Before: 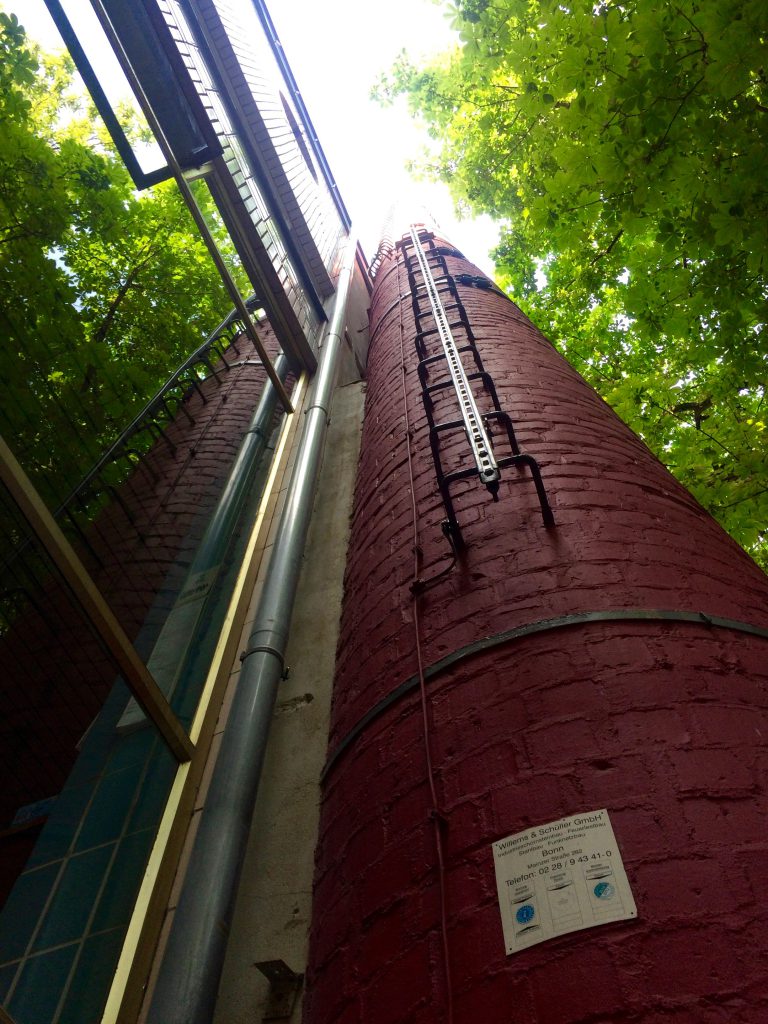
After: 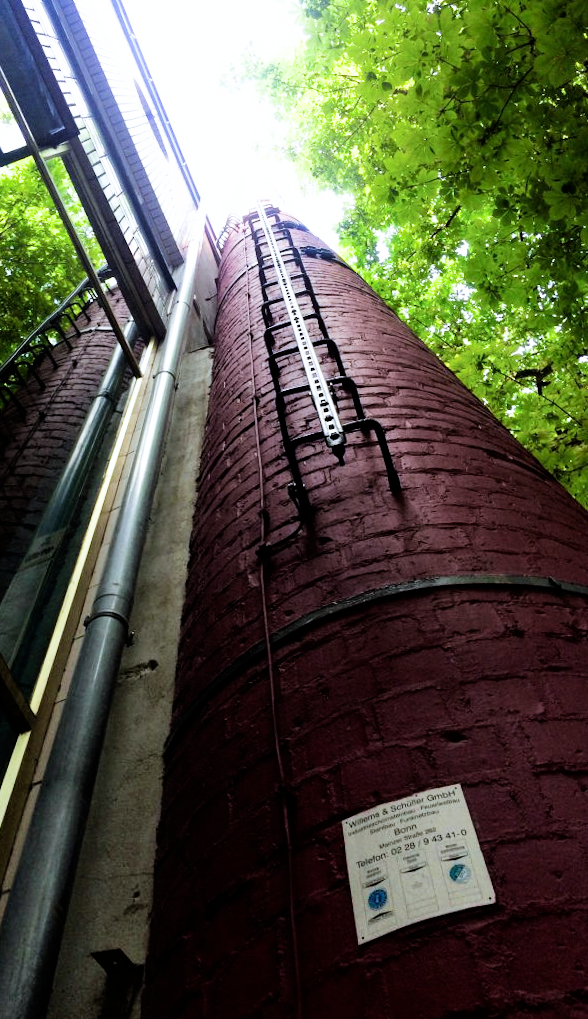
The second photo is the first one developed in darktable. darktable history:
exposure: black level correction 0, exposure 0.95 EV, compensate exposure bias true, compensate highlight preservation false
rotate and perspective: rotation 0.215°, lens shift (vertical) -0.139, crop left 0.069, crop right 0.939, crop top 0.002, crop bottom 0.996
crop: left 17.582%, bottom 0.031%
white balance: red 0.924, blue 1.095
filmic rgb: black relative exposure -5 EV, white relative exposure 3.5 EV, hardness 3.19, contrast 1.4, highlights saturation mix -50%
